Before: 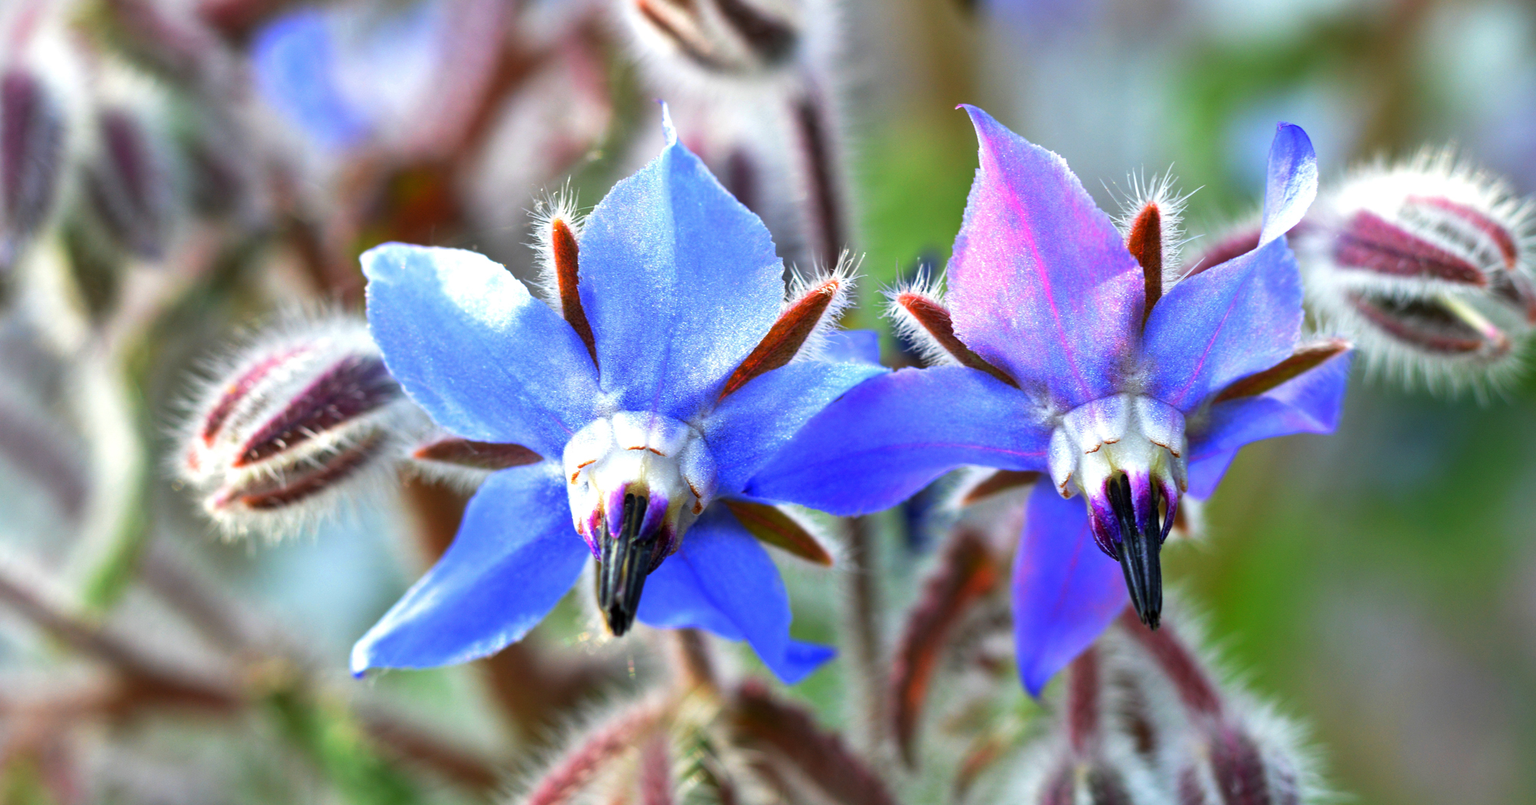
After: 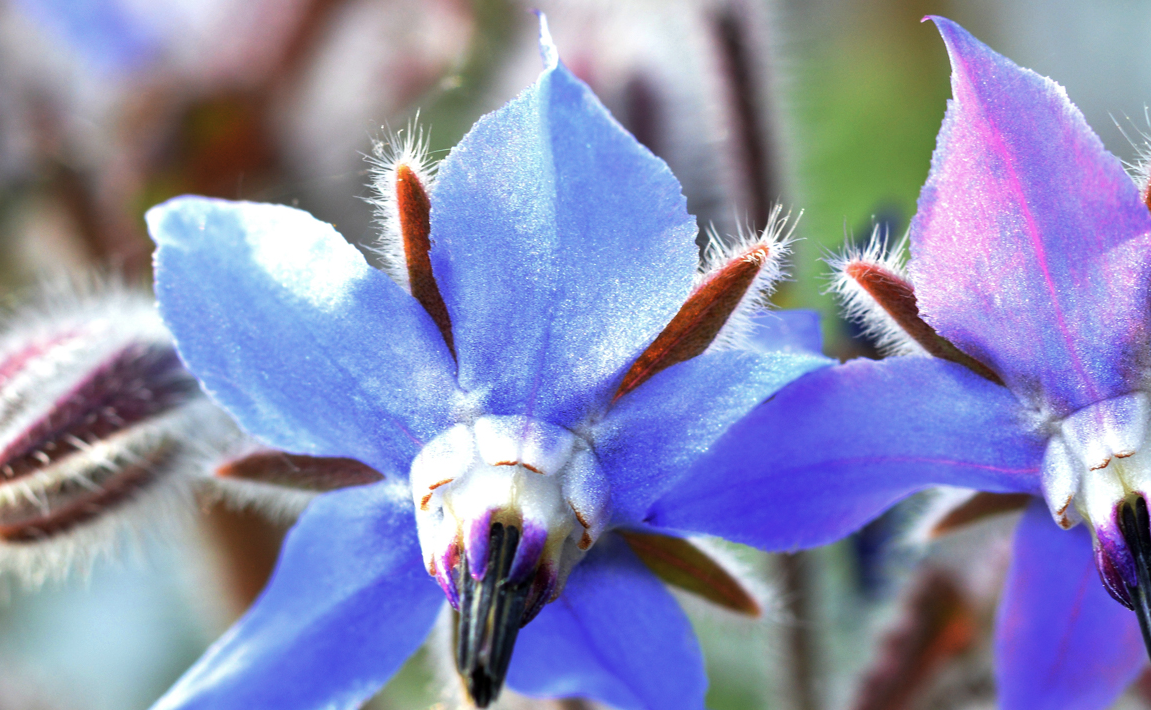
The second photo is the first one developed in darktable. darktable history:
color correction: highlights b* 0.035, saturation 0.84
crop: left 16.174%, top 11.468%, right 26.226%, bottom 20.765%
